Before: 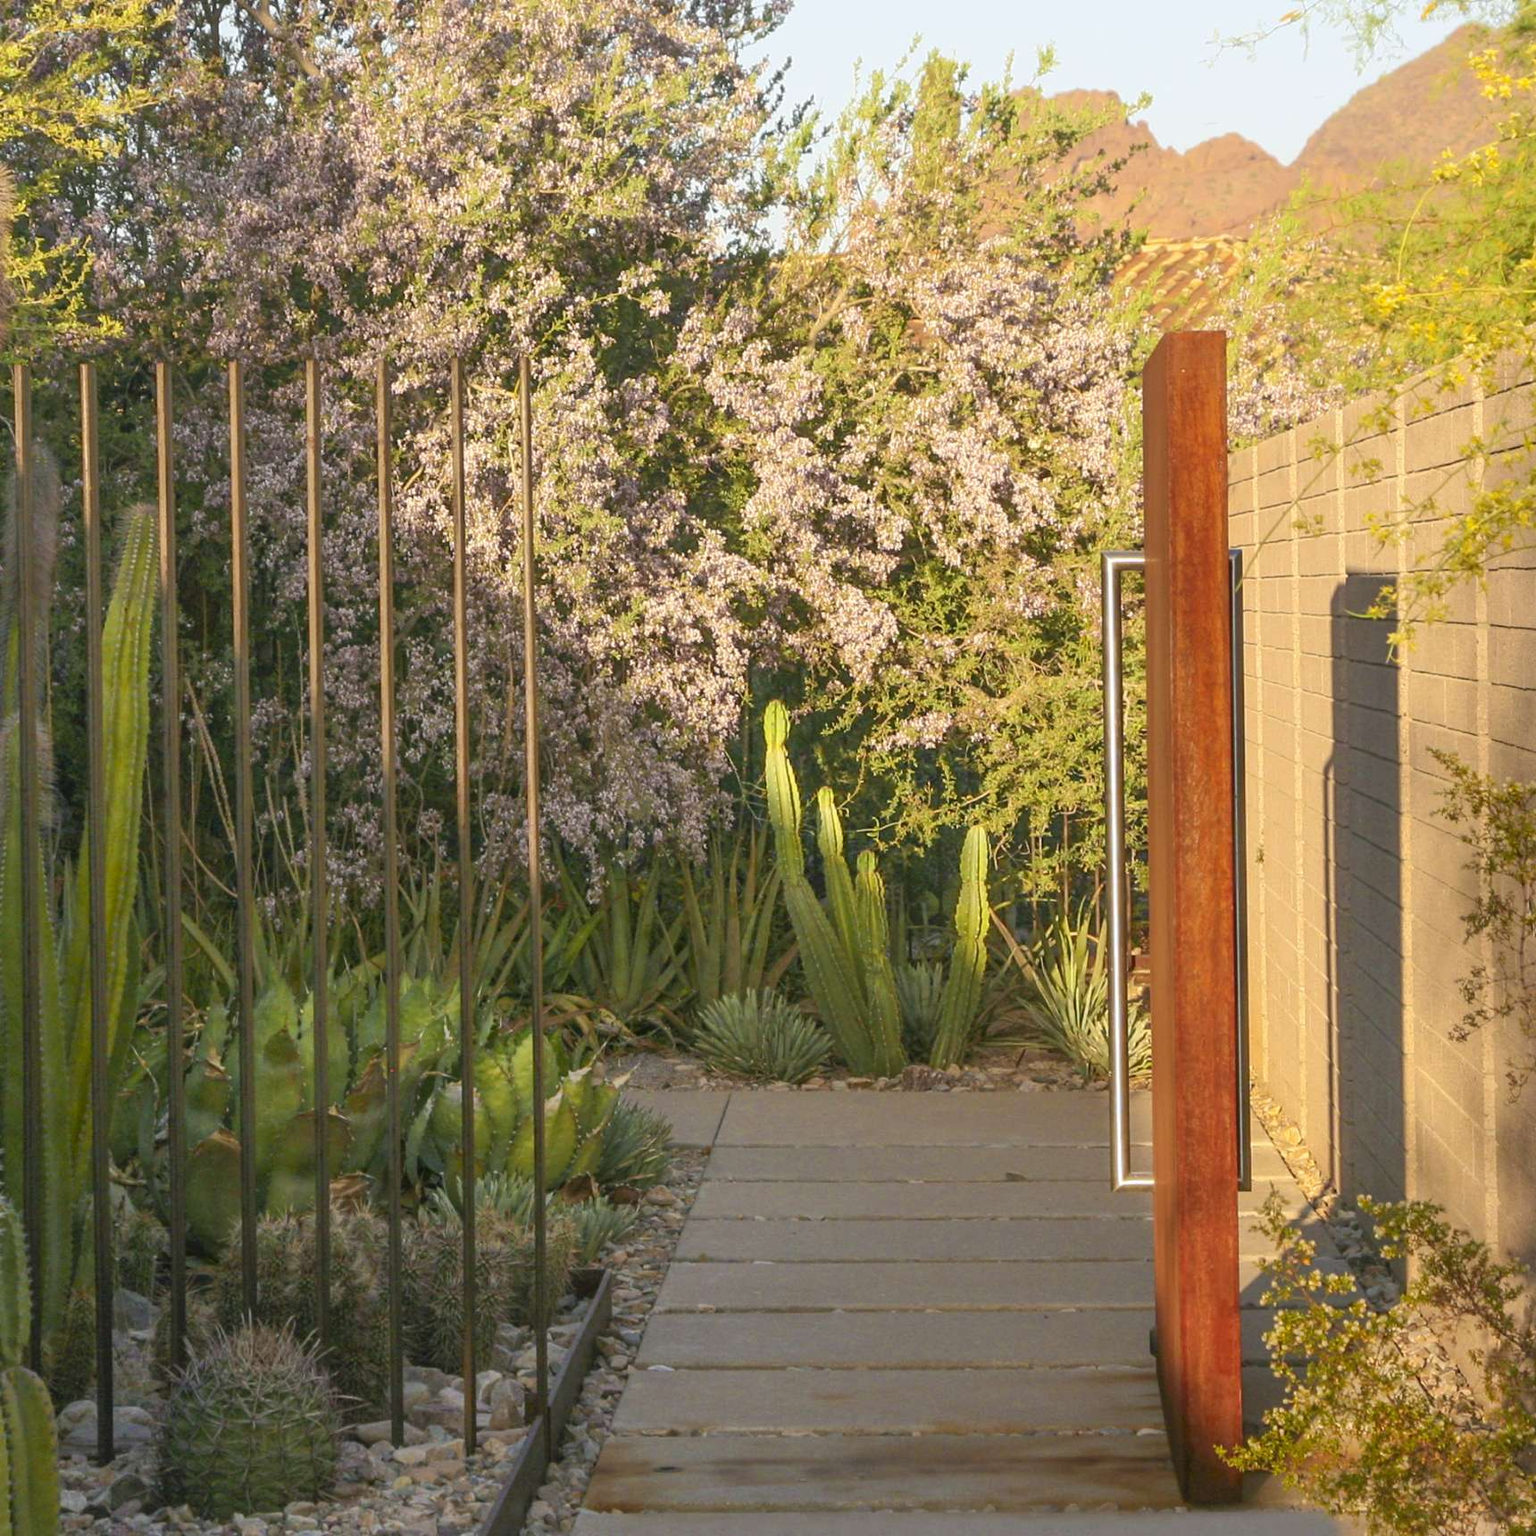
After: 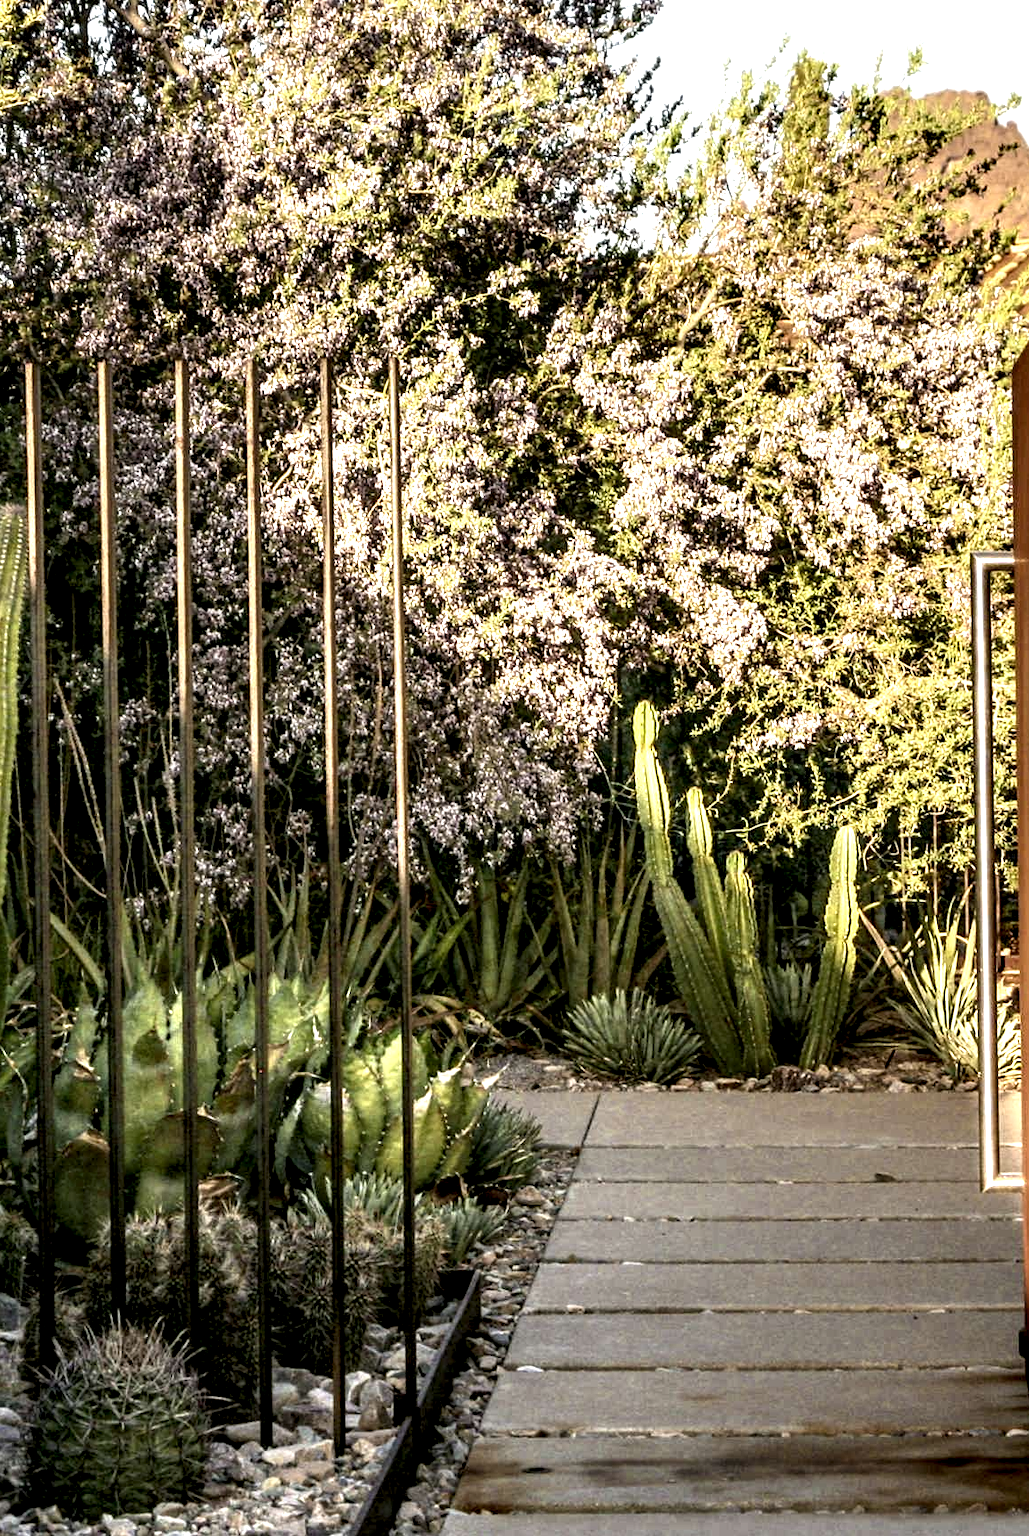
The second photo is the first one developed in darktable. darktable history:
local contrast: highlights 110%, shadows 45%, detail 291%
crop and rotate: left 8.602%, right 24.373%
